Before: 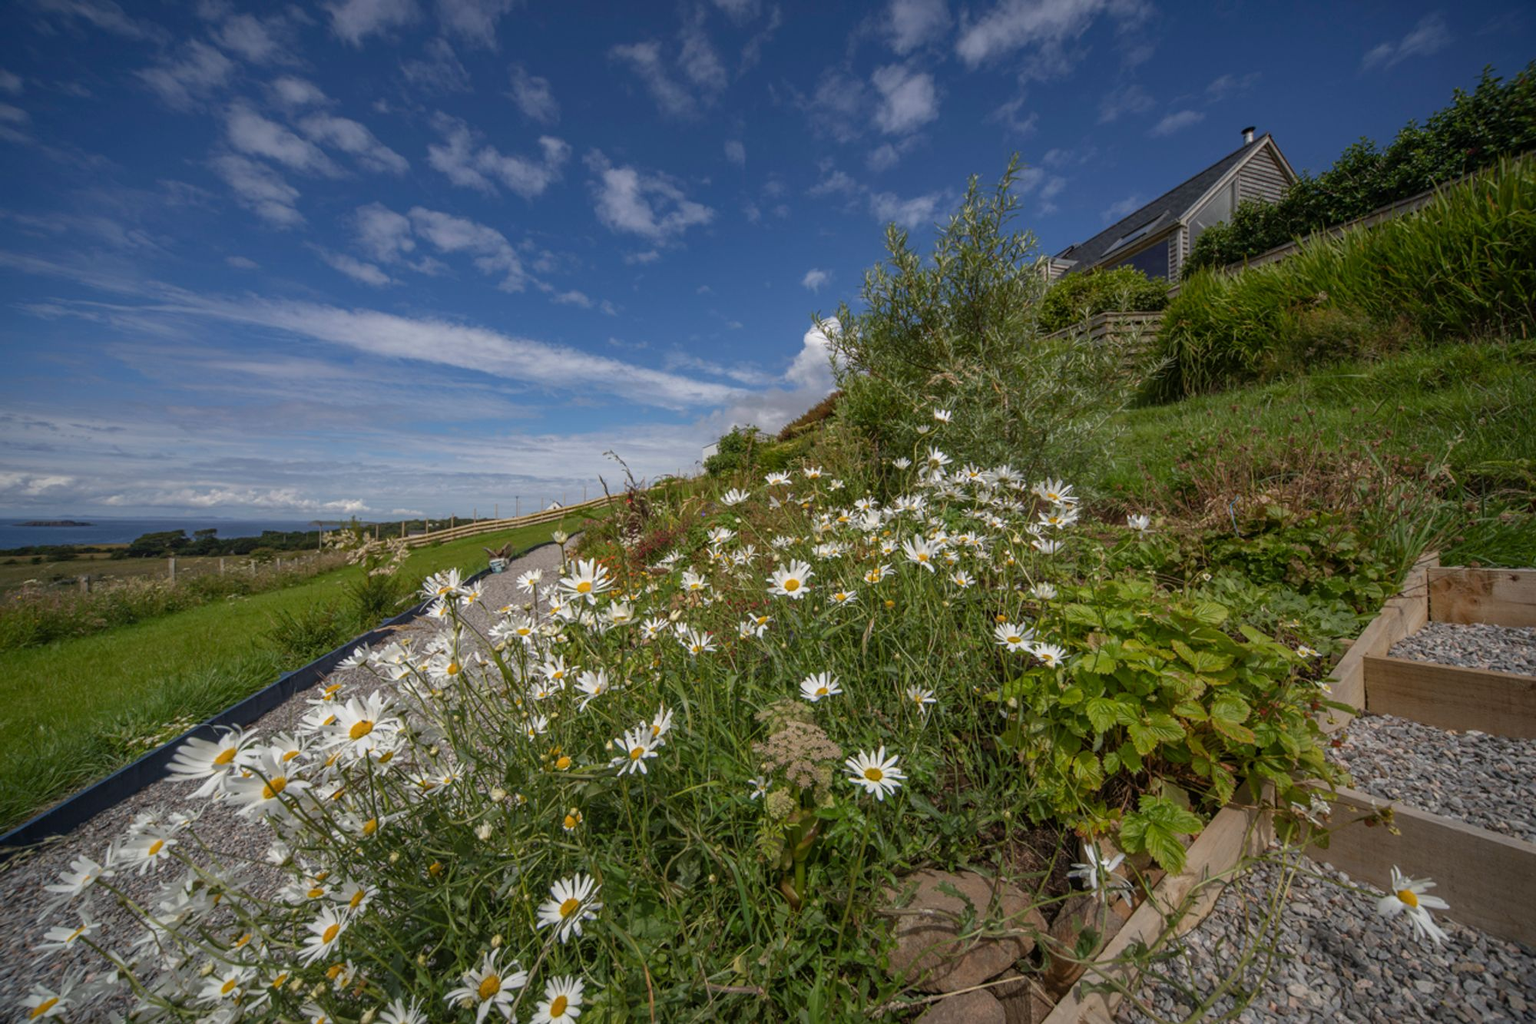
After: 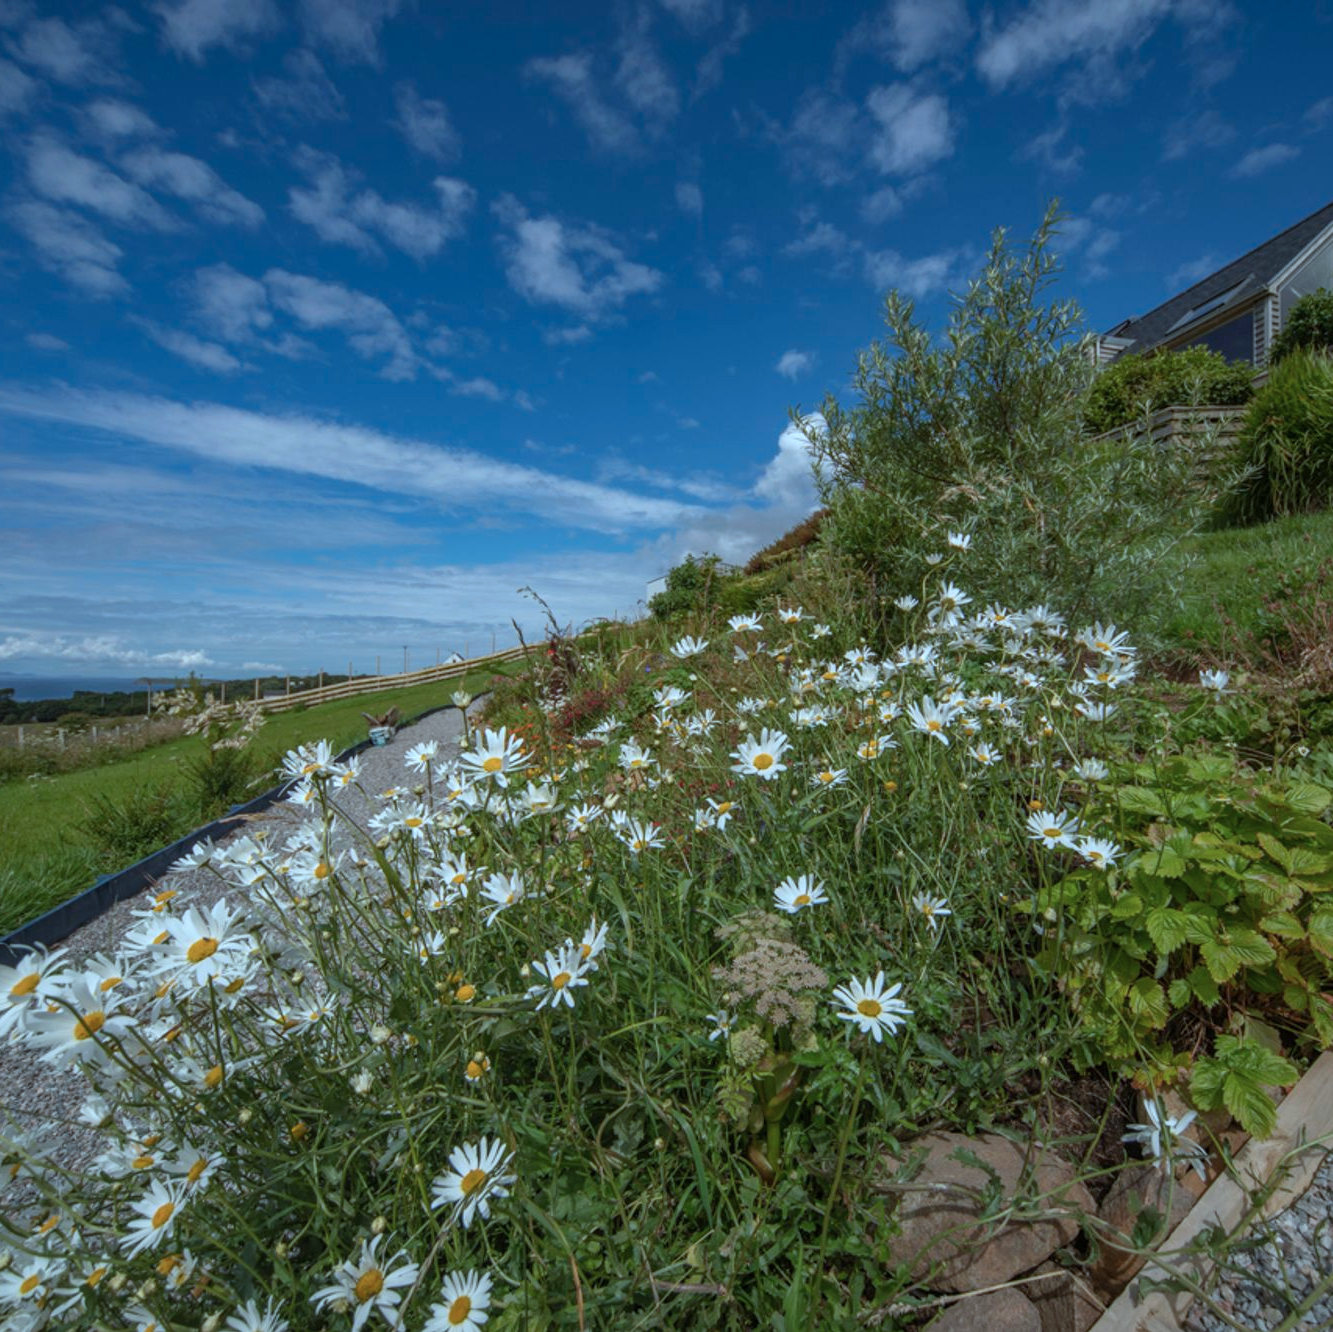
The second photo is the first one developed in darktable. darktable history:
crop and rotate: left 13.409%, right 19.924%
color correction: highlights a* -10.69, highlights b* -19.19
